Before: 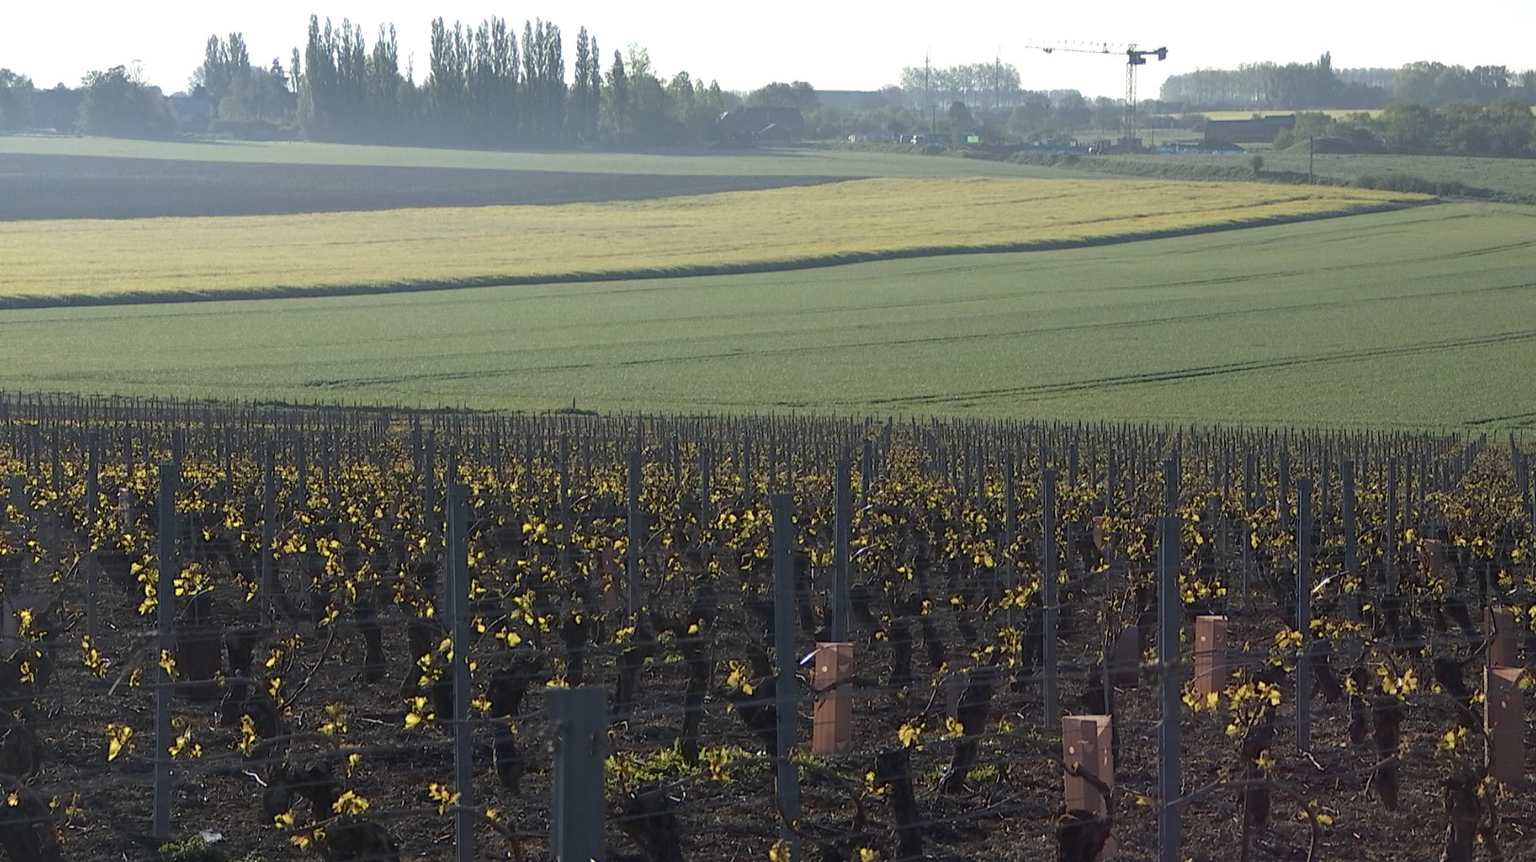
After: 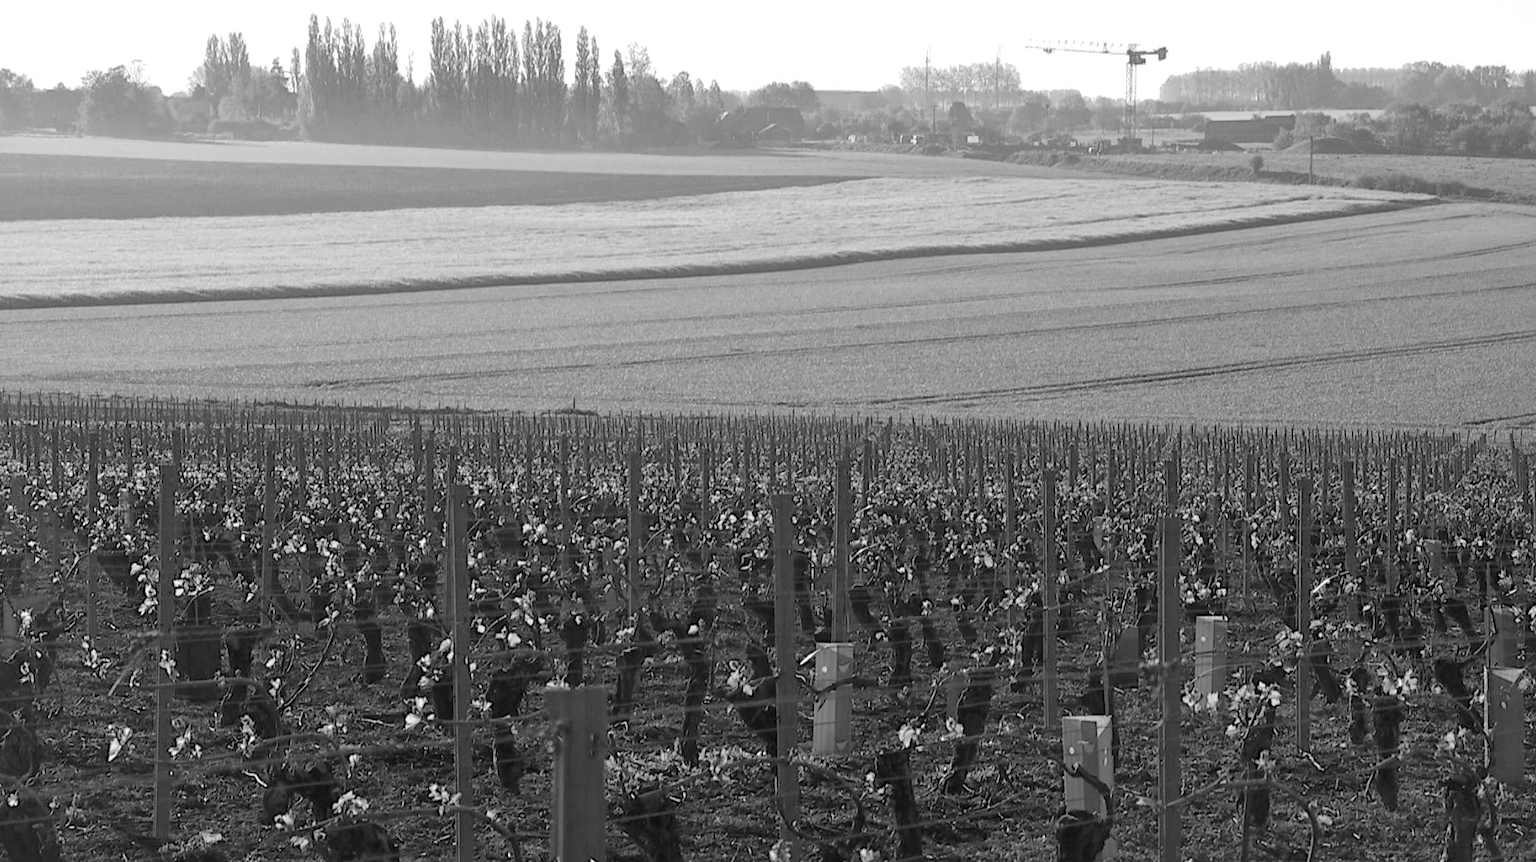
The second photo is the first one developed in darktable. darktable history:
rgb curve: mode RGB, independent channels
global tonemap: drago (1, 100), detail 1
monochrome: on, module defaults
color balance rgb: perceptual saturation grading › global saturation 25%, global vibrance 20%
